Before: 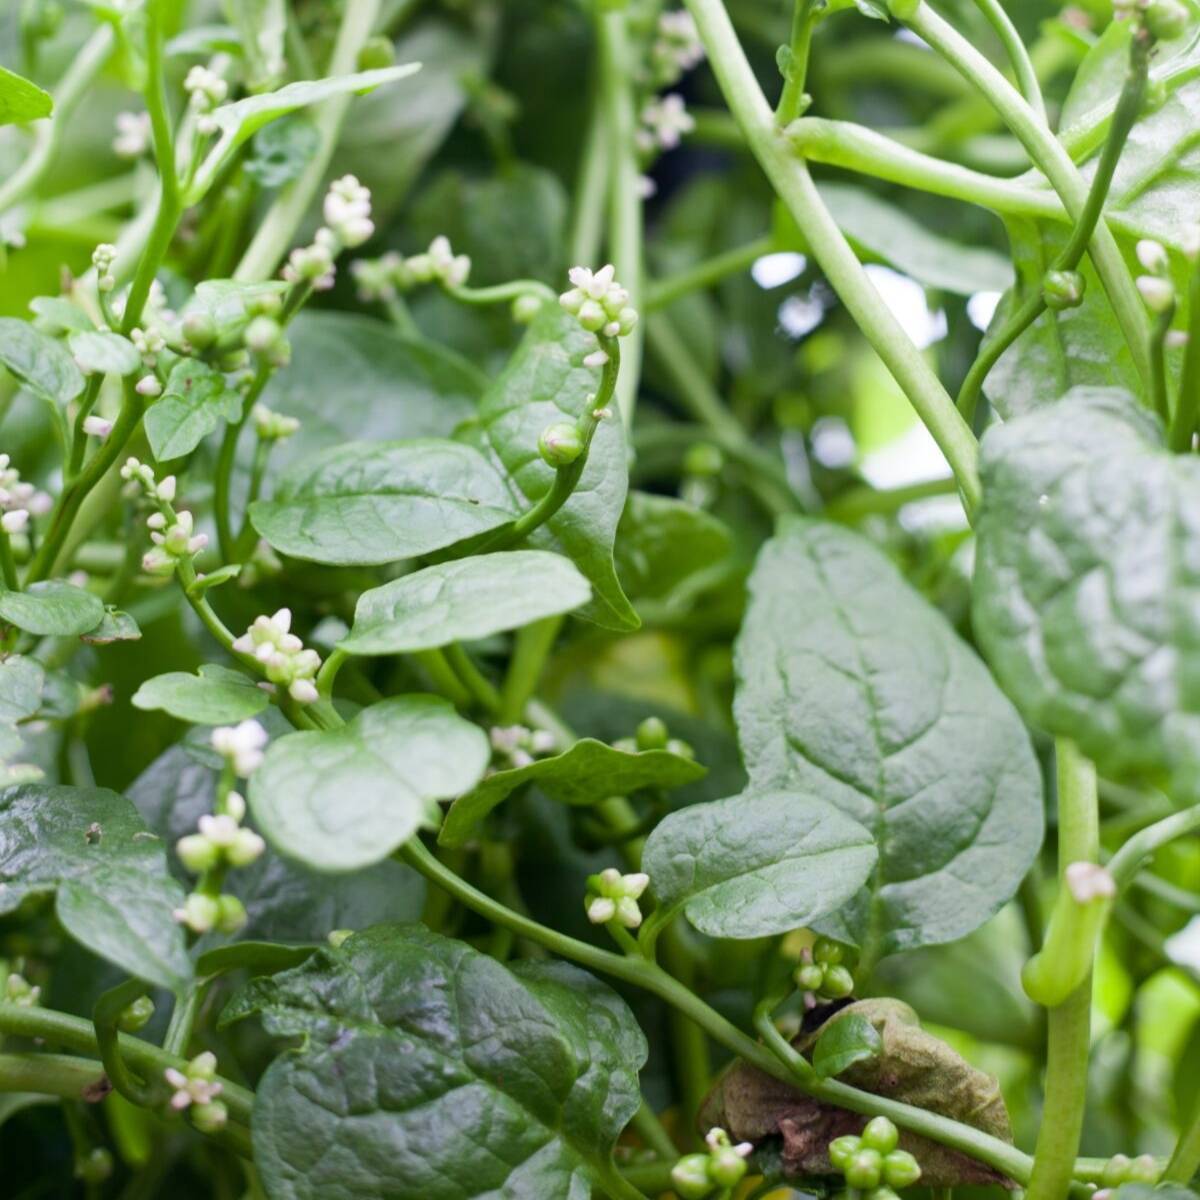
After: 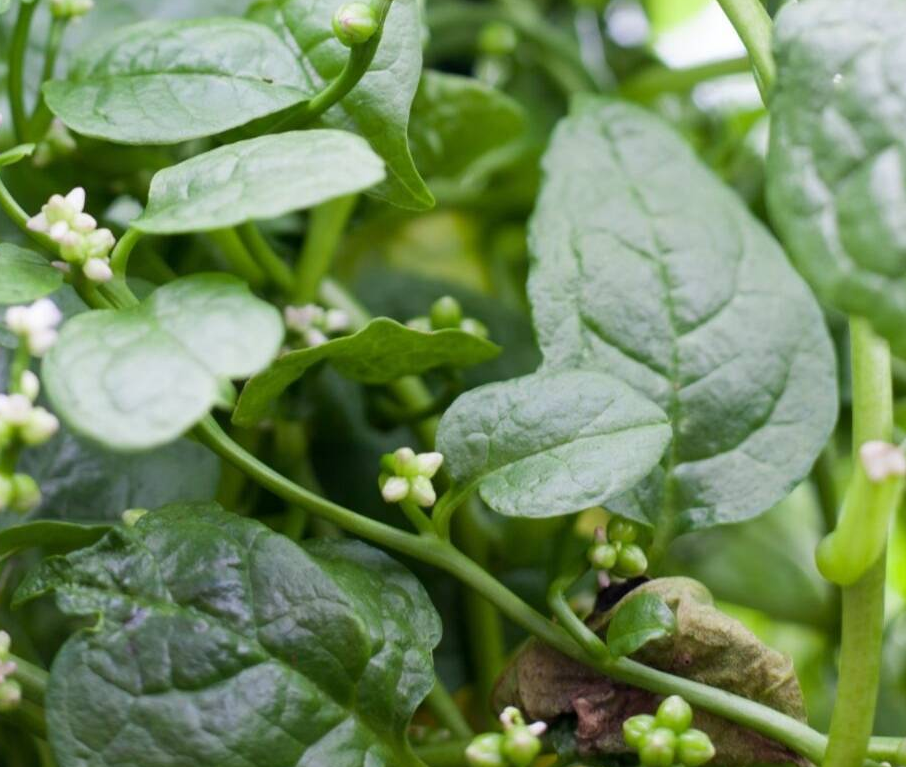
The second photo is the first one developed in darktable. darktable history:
crop and rotate: left 17.202%, top 35.112%, right 7.218%, bottom 0.954%
